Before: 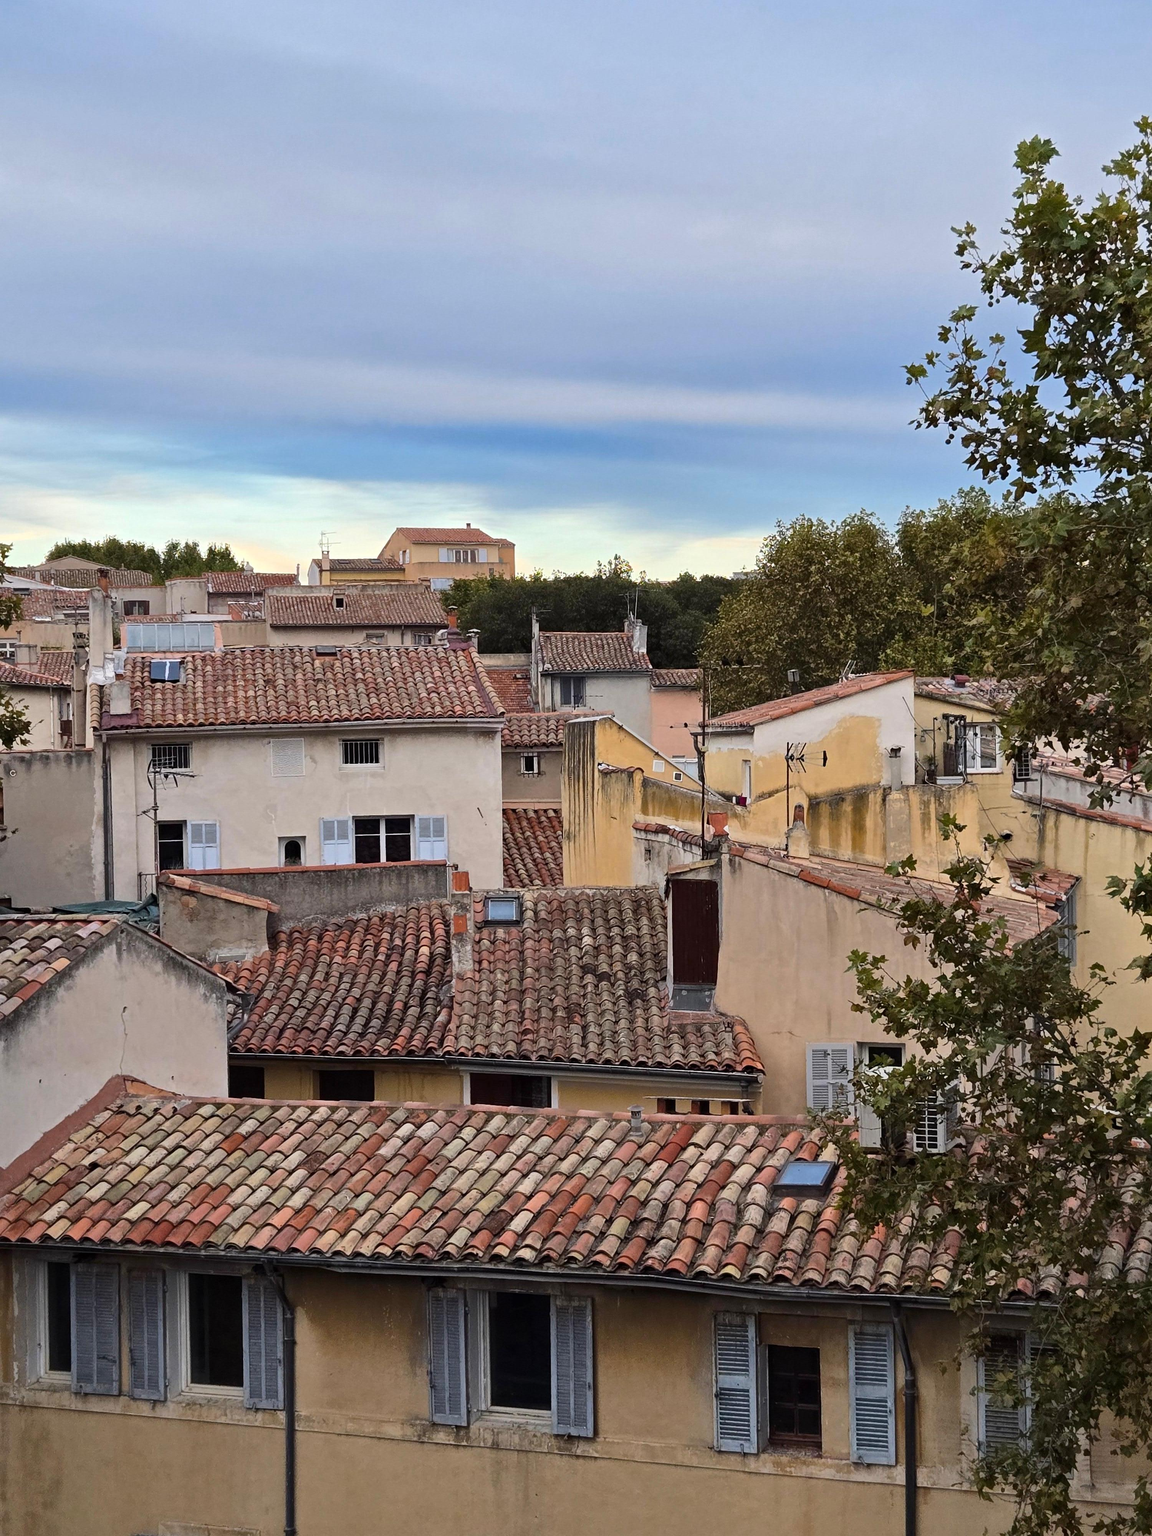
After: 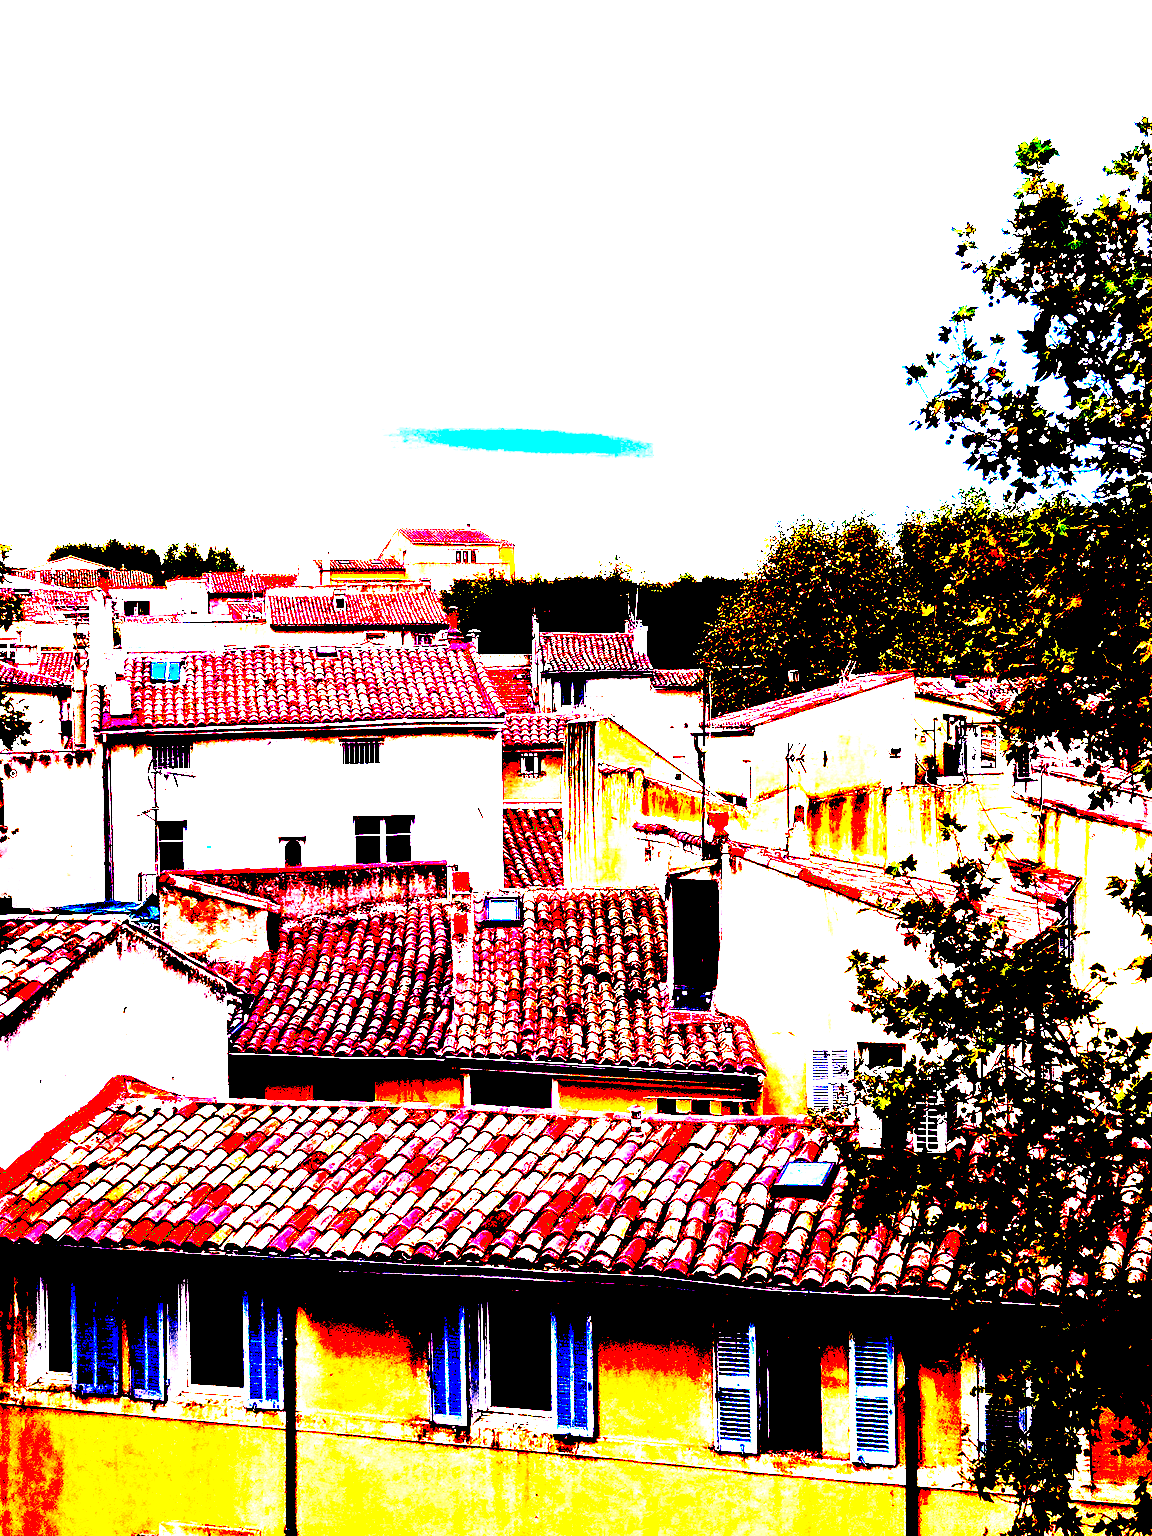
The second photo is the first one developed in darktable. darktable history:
exposure: black level correction 0.099, exposure 2.952 EV, compensate highlight preservation false
color correction: highlights a* 18.81, highlights b* -11.83, saturation 1.68
